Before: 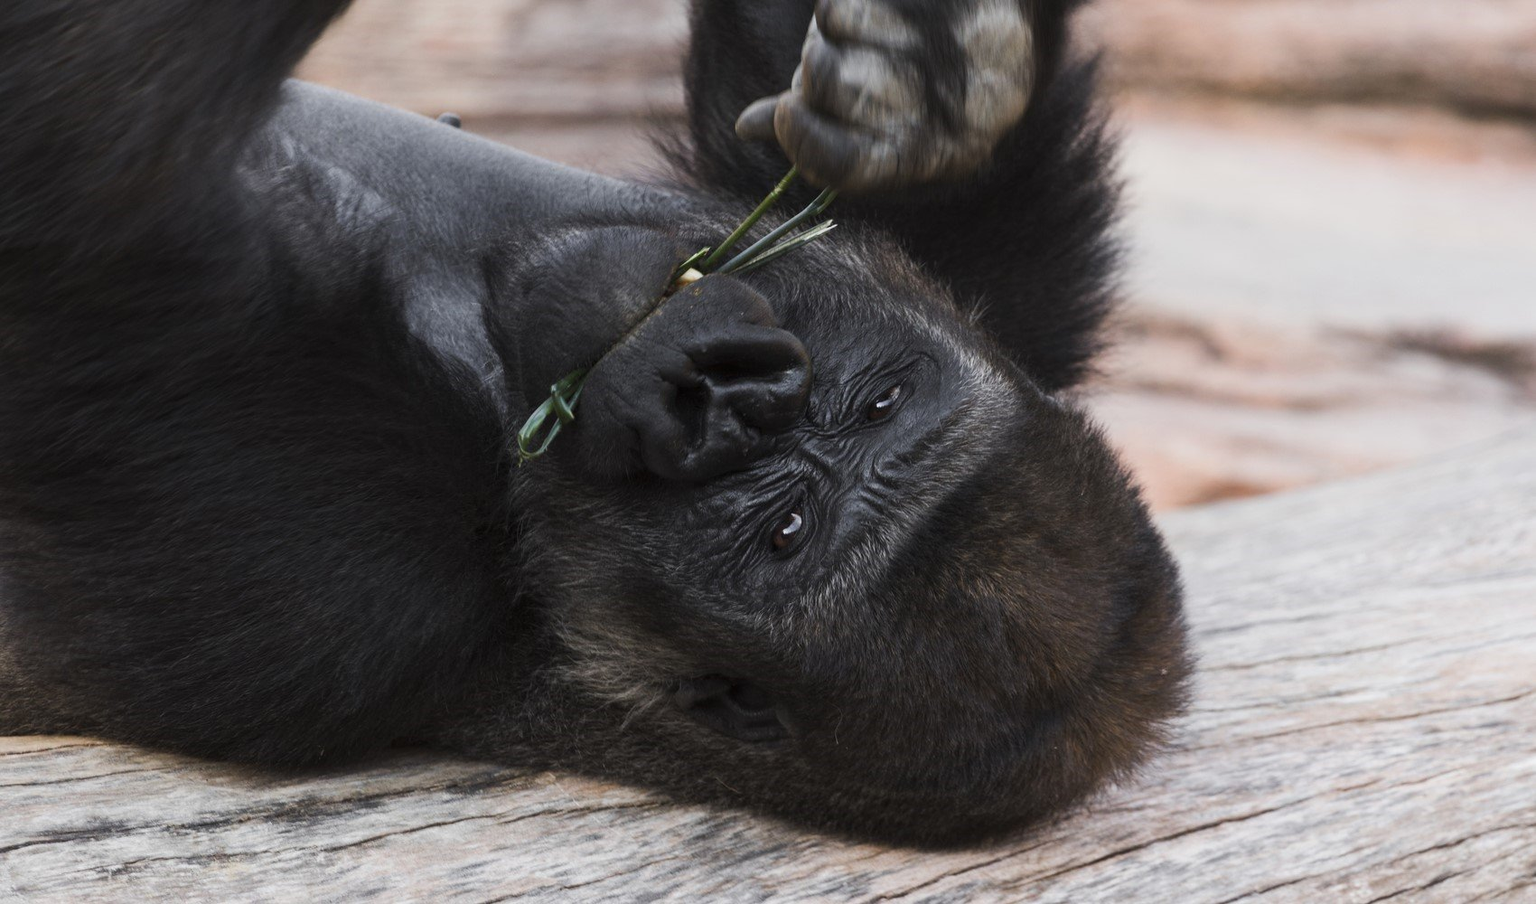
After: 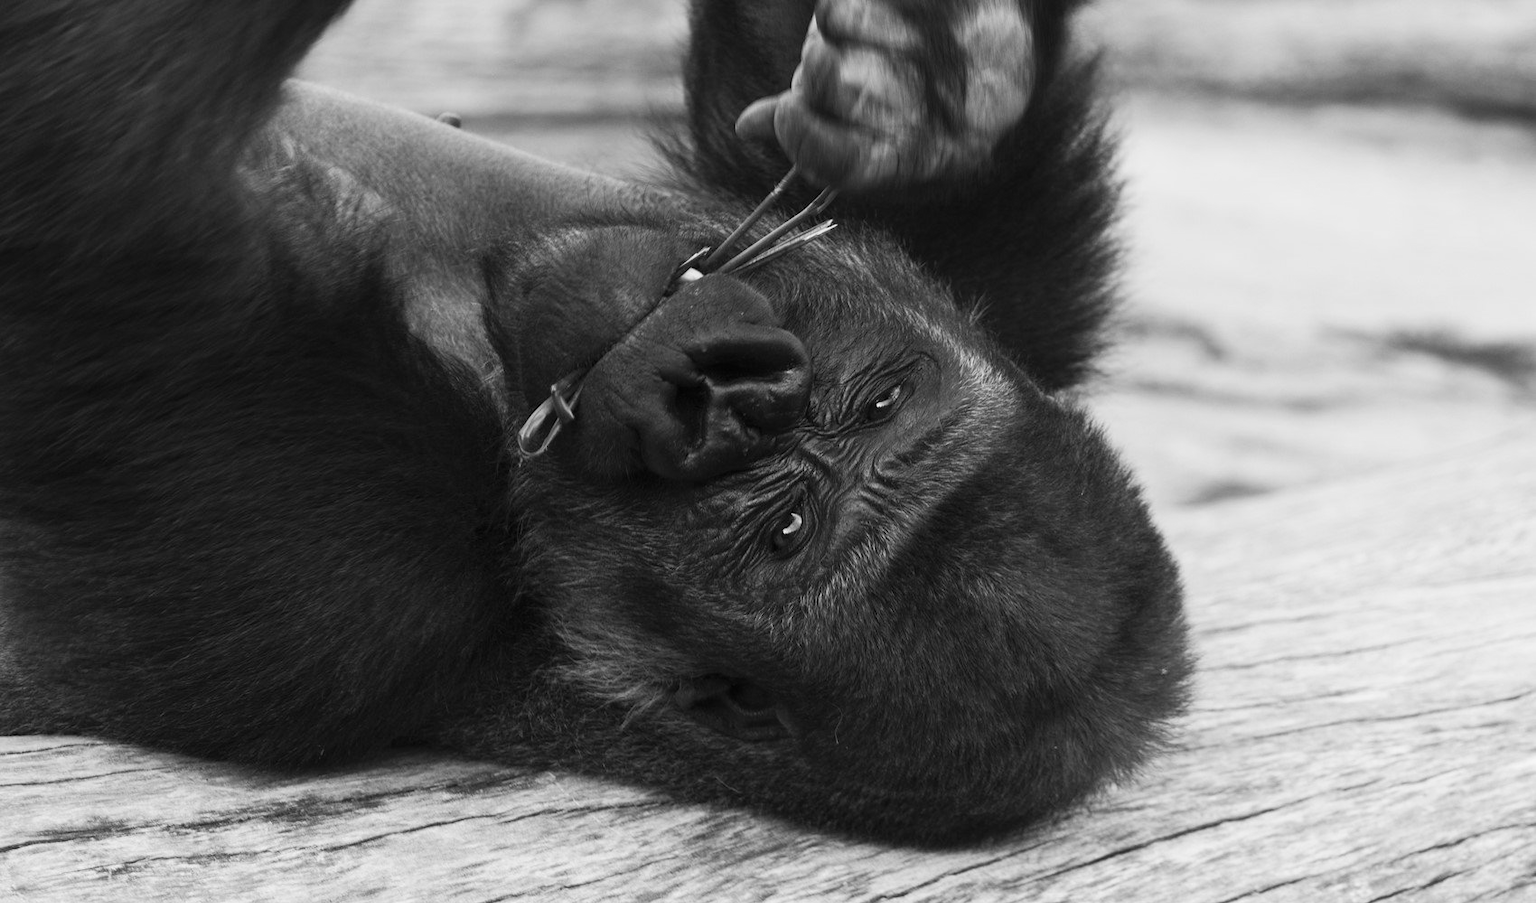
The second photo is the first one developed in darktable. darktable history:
color correction: highlights a* -4.18, highlights b* -10.81
tone curve: curves: ch0 [(0, 0) (0.051, 0.047) (0.102, 0.099) (0.232, 0.249) (0.462, 0.501) (0.698, 0.761) (0.908, 0.946) (1, 1)]; ch1 [(0, 0) (0.339, 0.298) (0.402, 0.363) (0.453, 0.413) (0.485, 0.469) (0.494, 0.493) (0.504, 0.501) (0.525, 0.533) (0.563, 0.591) (0.597, 0.631) (1, 1)]; ch2 [(0, 0) (0.48, 0.48) (0.504, 0.5) (0.539, 0.554) (0.59, 0.628) (0.642, 0.682) (0.824, 0.815) (1, 1)], color space Lab, independent channels, preserve colors none
color calibration: x 0.372, y 0.386, temperature 4283.97 K
monochrome: a 1.94, b -0.638
